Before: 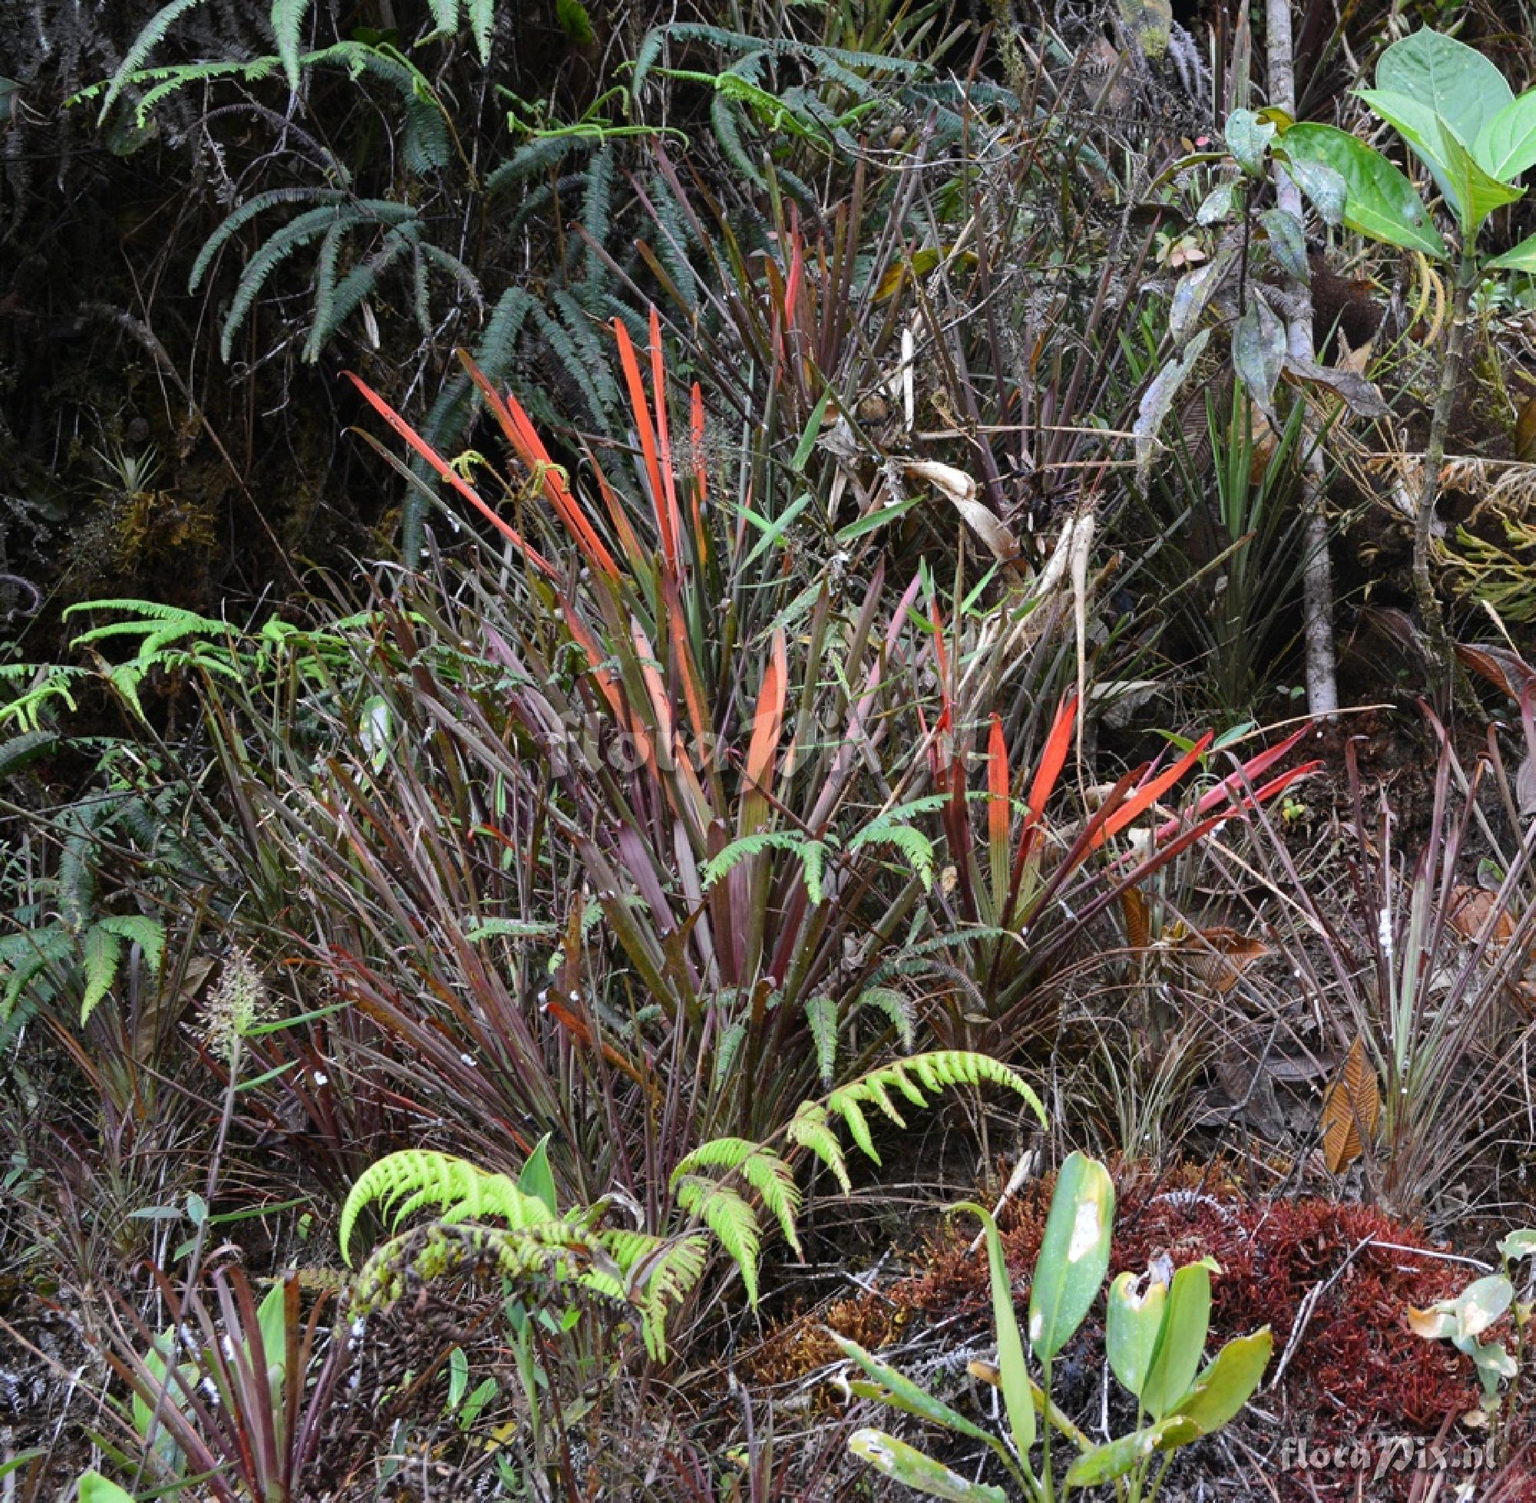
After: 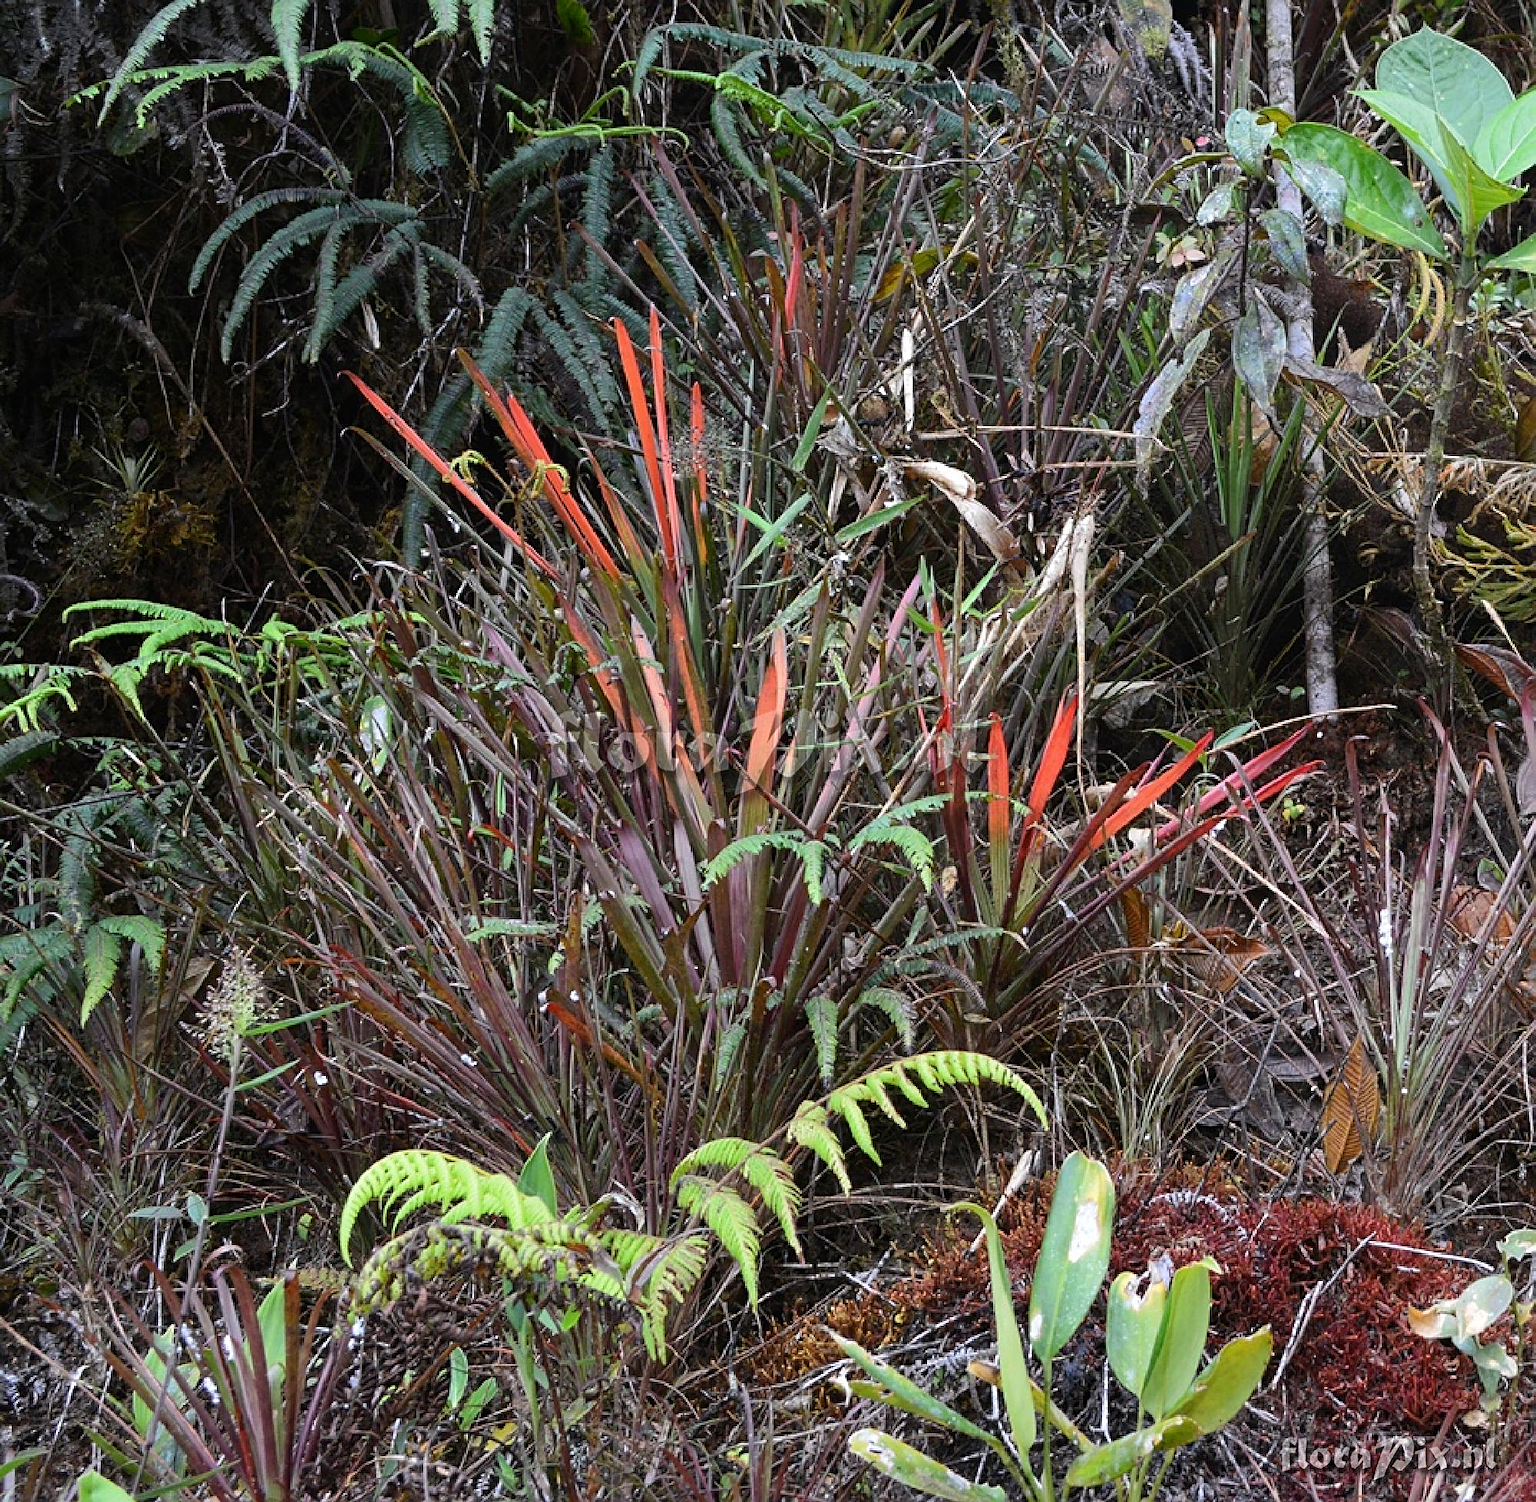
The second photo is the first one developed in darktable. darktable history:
shadows and highlights: shadows -22.06, highlights 98.07, soften with gaussian
sharpen: on, module defaults
